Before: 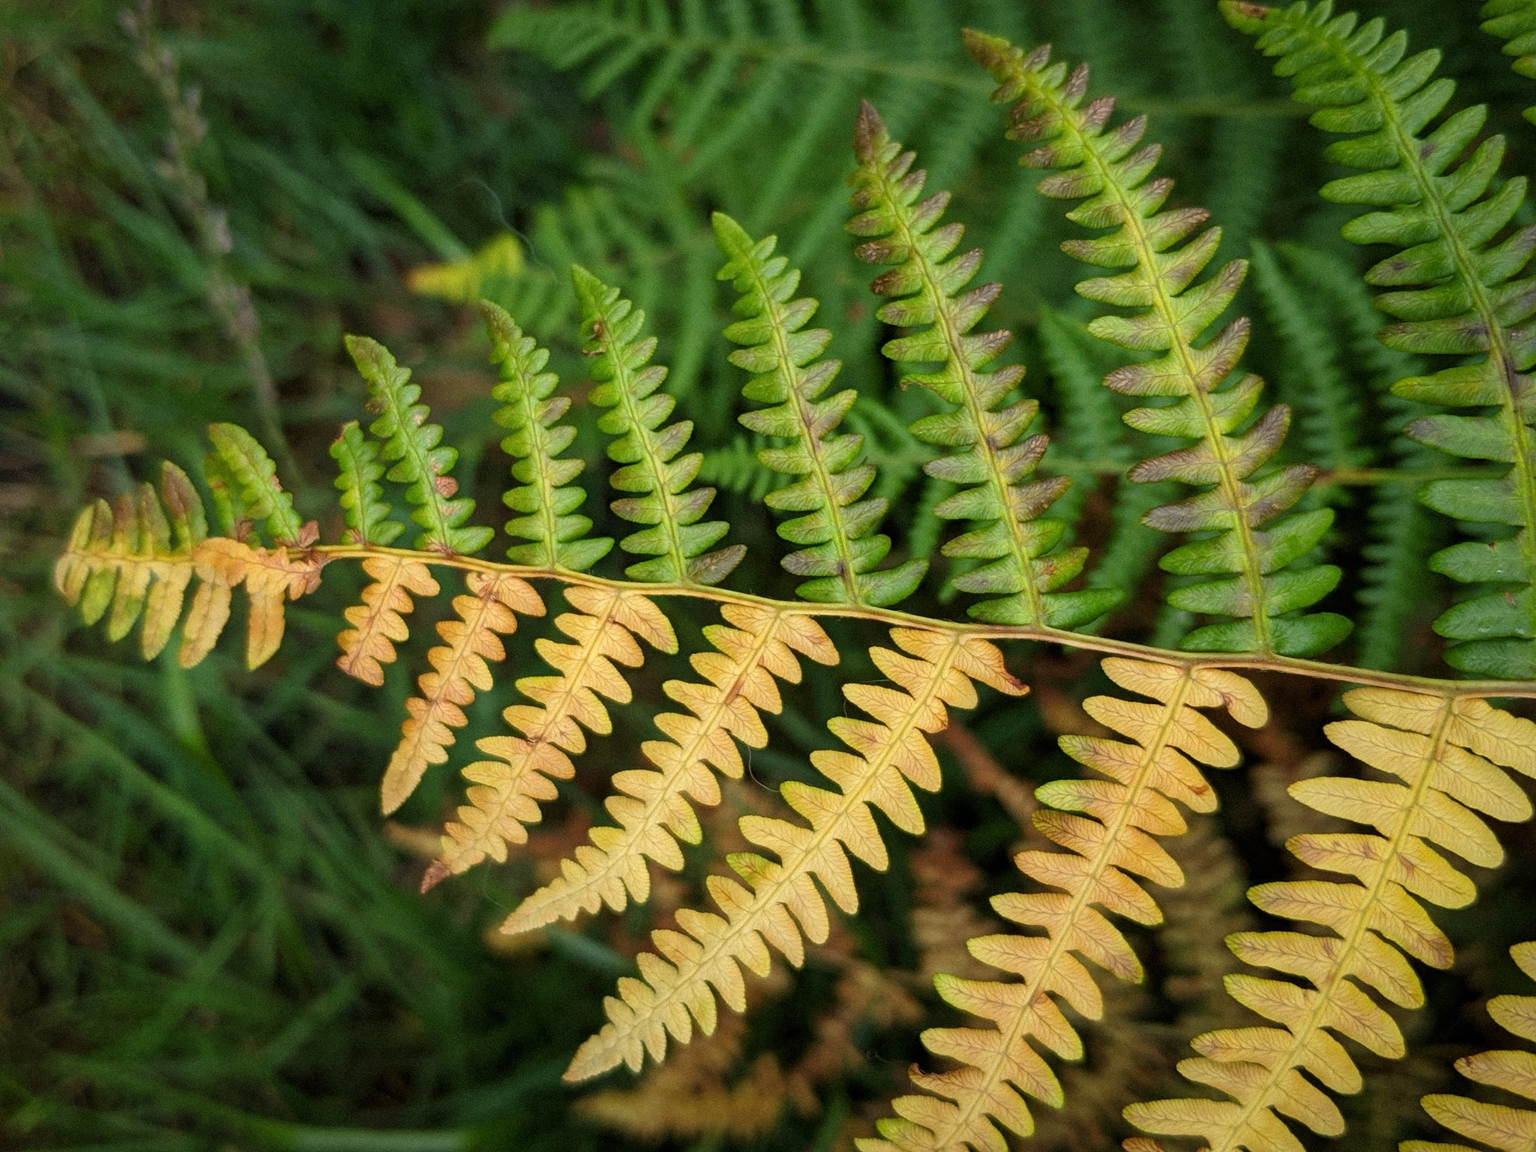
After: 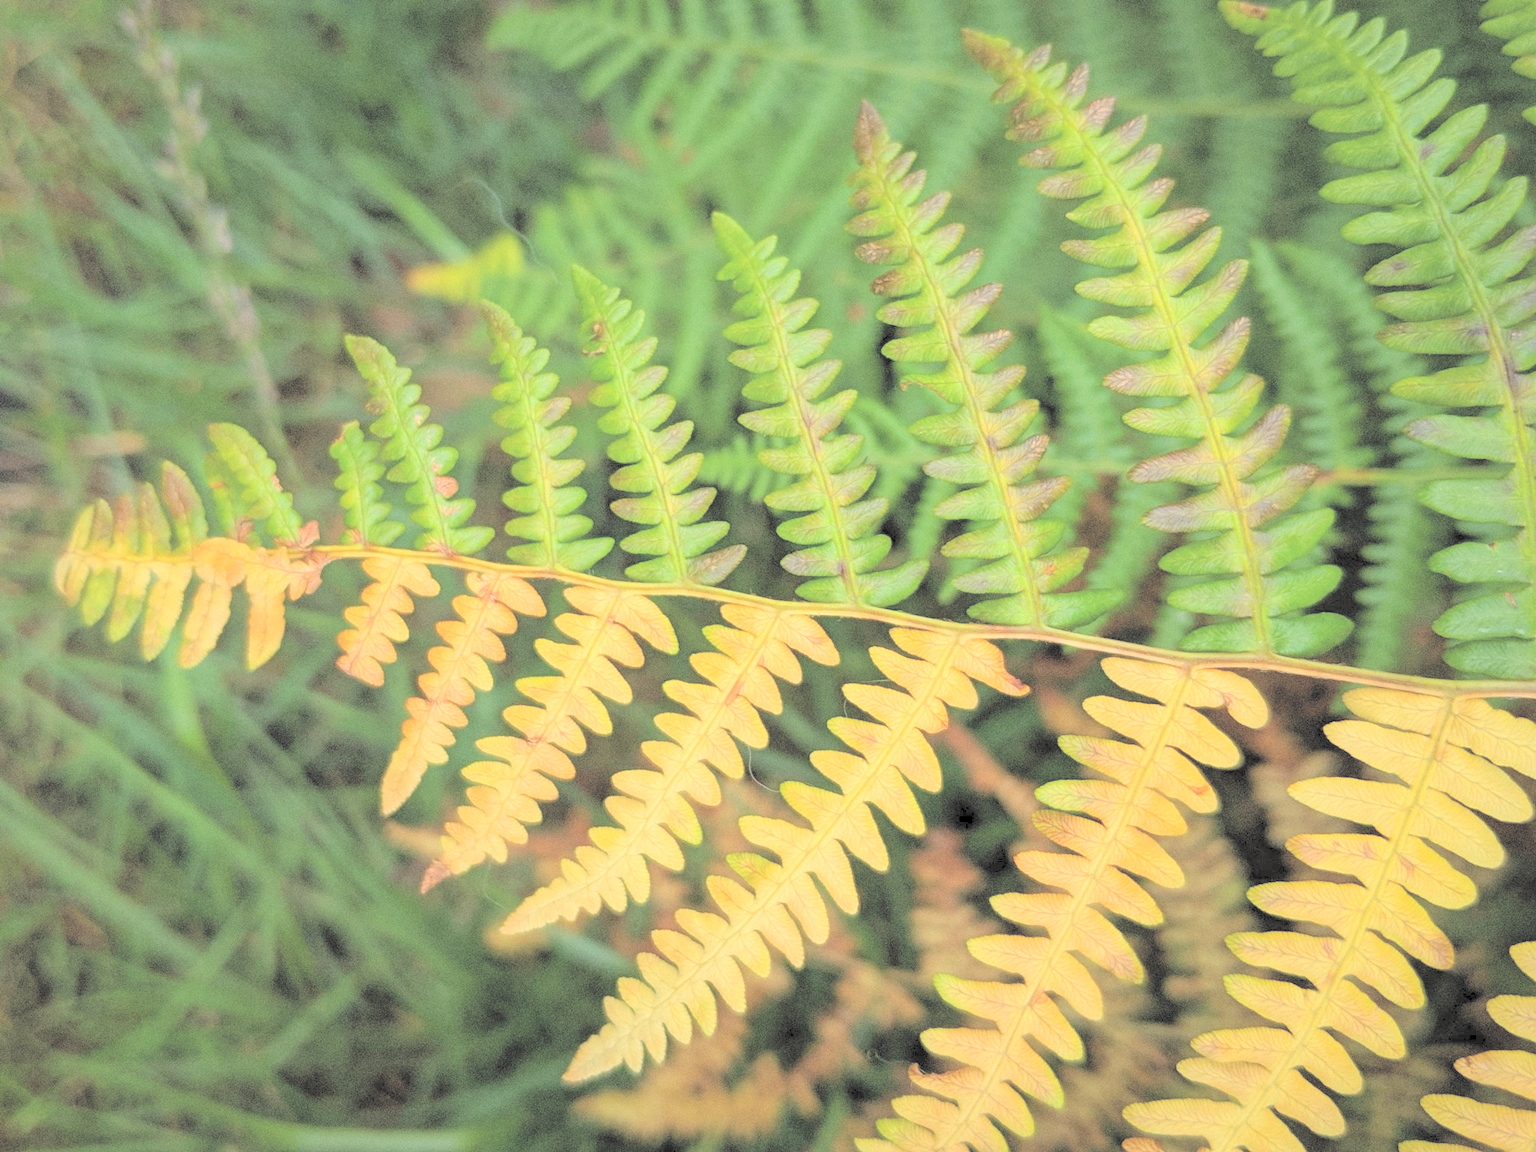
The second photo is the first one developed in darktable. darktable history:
contrast brightness saturation: brightness 0.987
